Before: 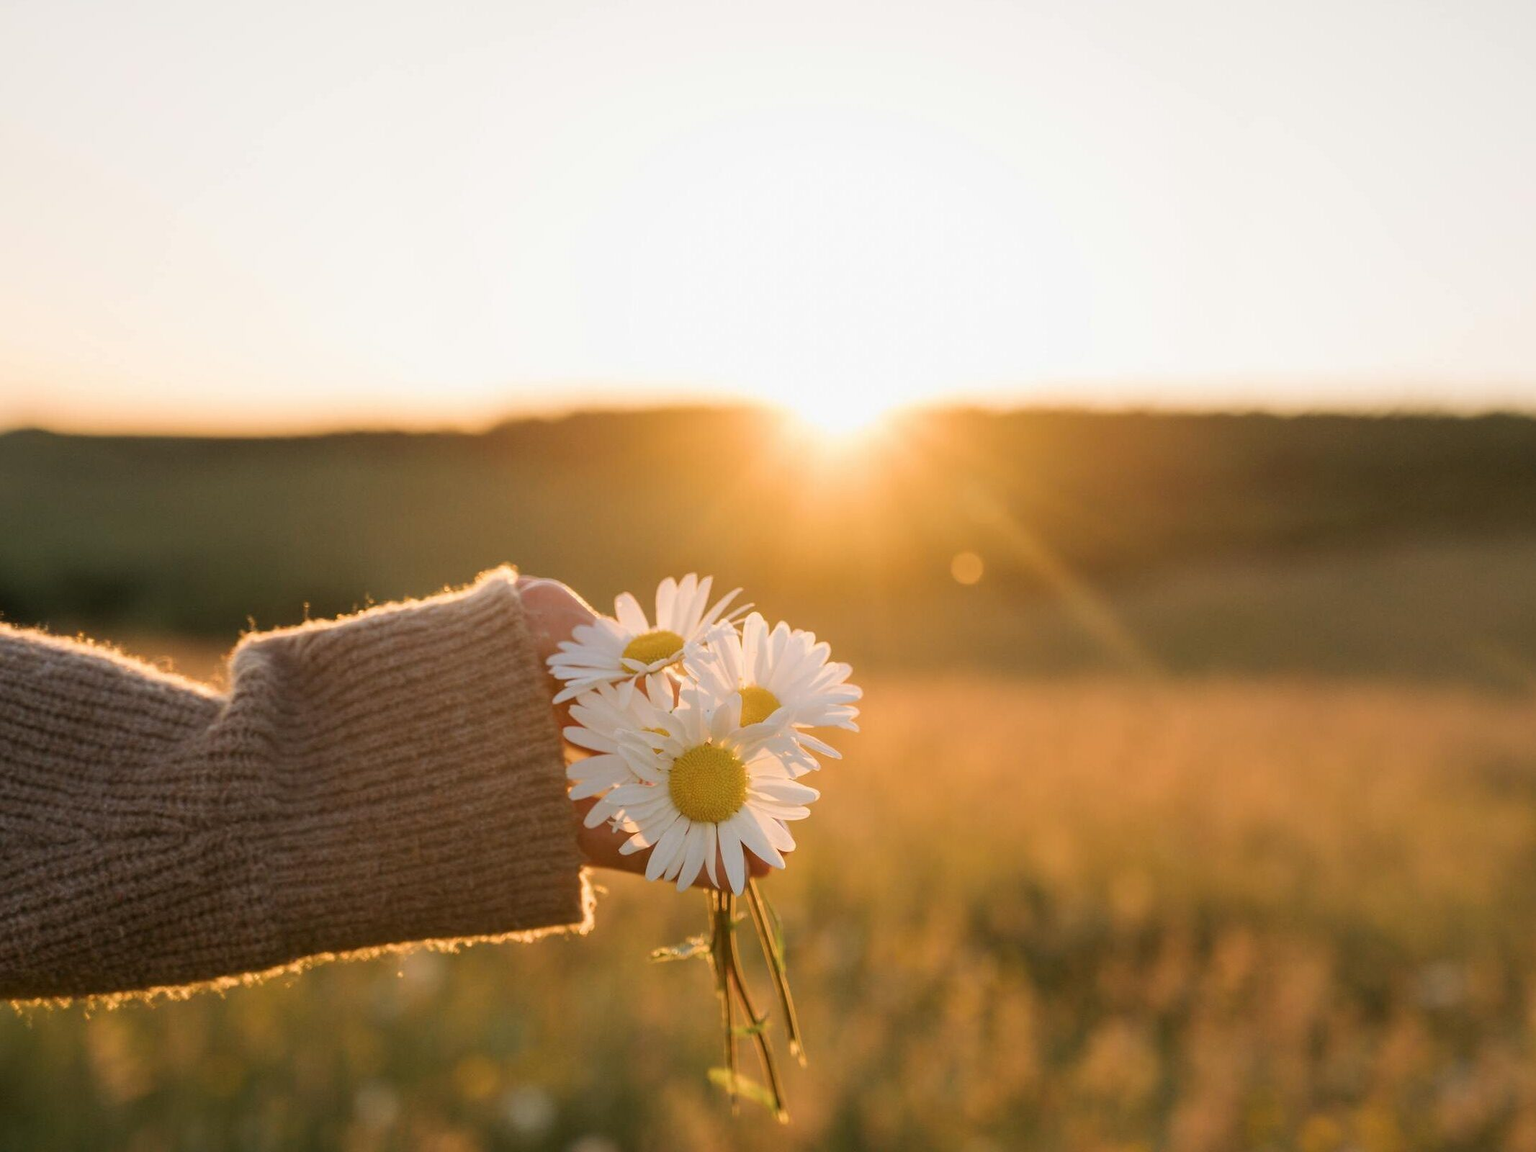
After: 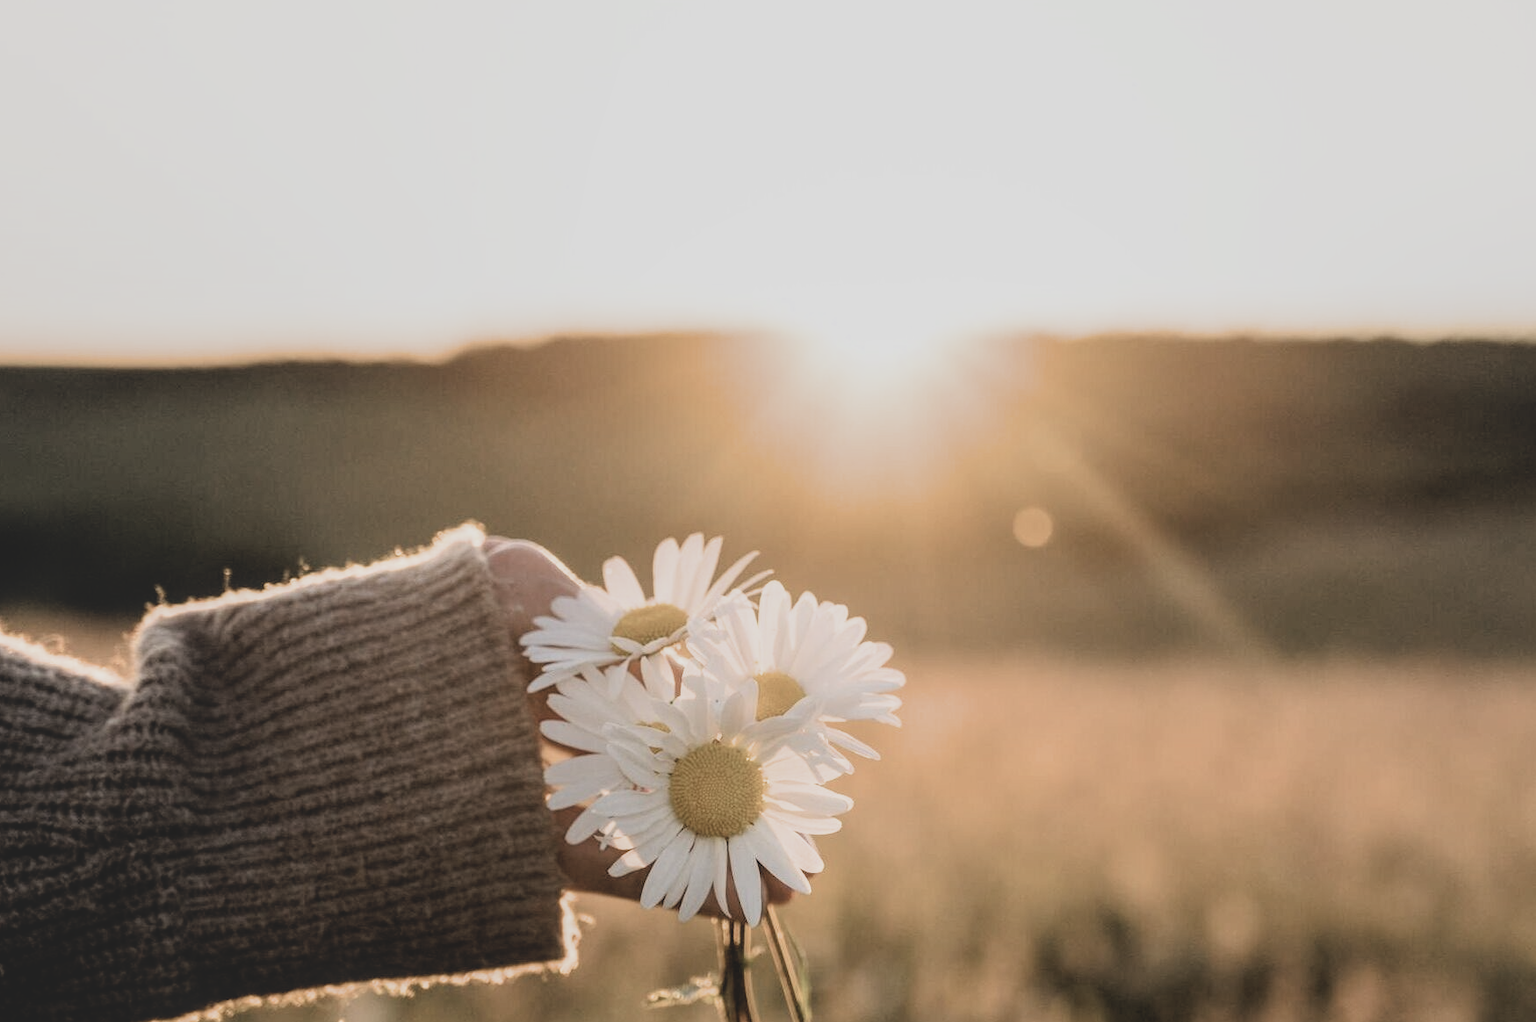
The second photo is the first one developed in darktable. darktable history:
contrast brightness saturation: contrast -0.26, saturation -0.43
crop: left 7.856%, top 11.836%, right 10.12%, bottom 15.387%
filmic rgb: black relative exposure -3.75 EV, white relative exposure 2.4 EV, dynamic range scaling -50%, hardness 3.42, latitude 30%, contrast 1.8
local contrast: on, module defaults
